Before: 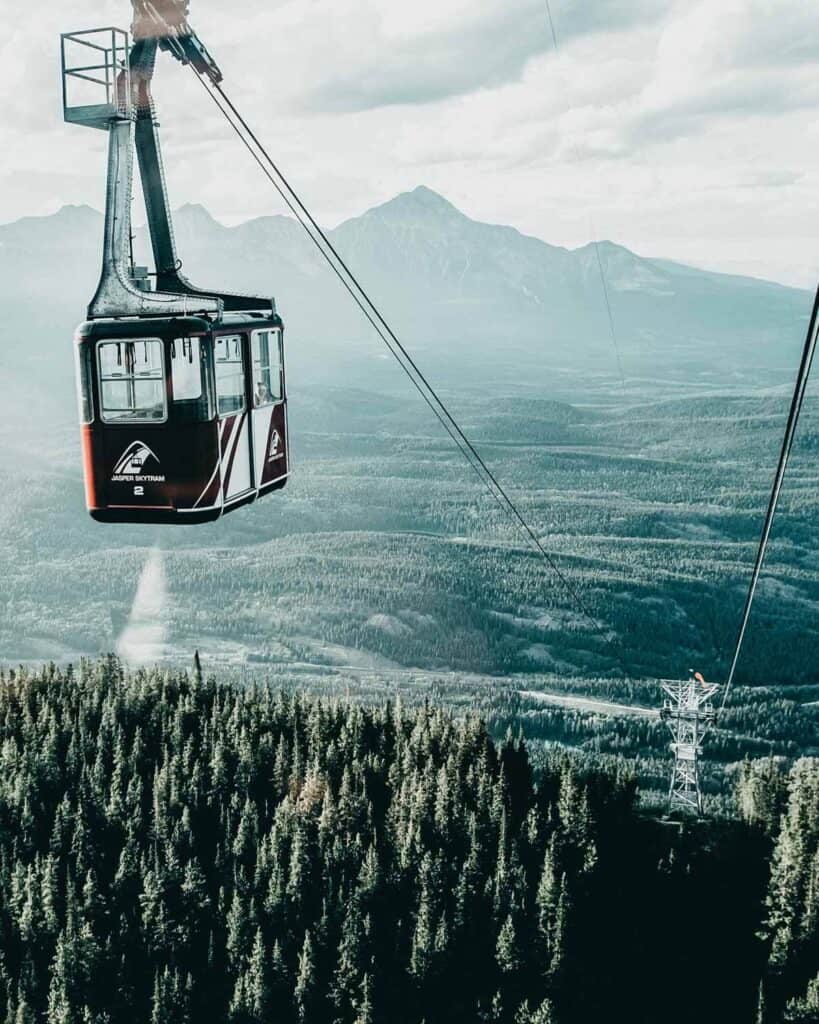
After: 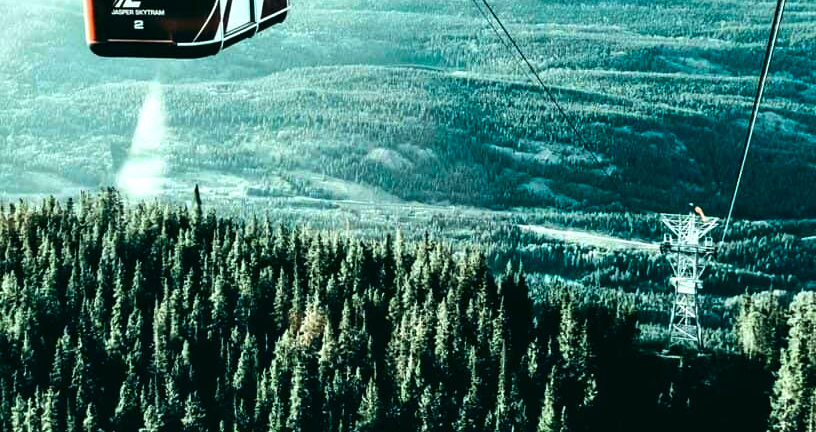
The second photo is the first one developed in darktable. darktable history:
tone equalizer: -8 EV -0.75 EV, -7 EV -0.7 EV, -6 EV -0.6 EV, -5 EV -0.4 EV, -3 EV 0.4 EV, -2 EV 0.6 EV, -1 EV 0.7 EV, +0 EV 0.75 EV, edges refinement/feathering 500, mask exposure compensation -1.57 EV, preserve details no
color correction: highlights a* -7.33, highlights b* 1.26, shadows a* -3.55, saturation 1.4
crop: top 45.551%, bottom 12.262%
